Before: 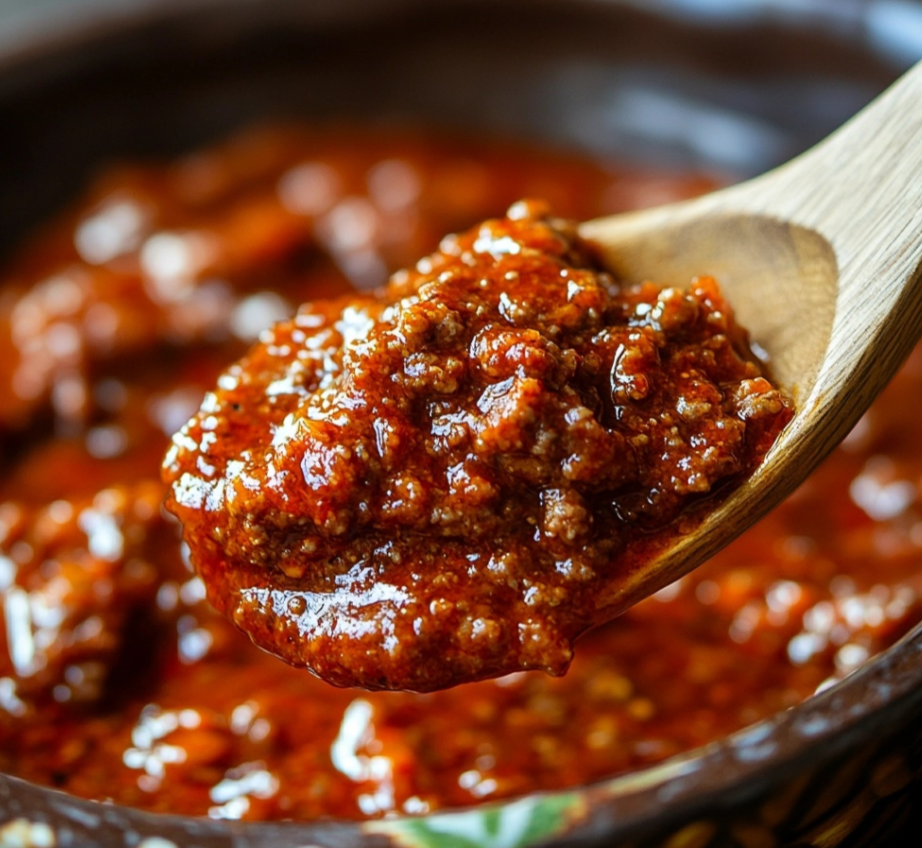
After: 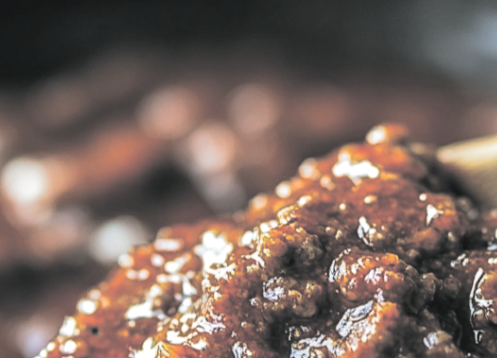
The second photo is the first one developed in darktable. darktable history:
crop: left 15.306%, top 9.065%, right 30.789%, bottom 48.638%
local contrast: shadows 94%
bloom: size 40%
split-toning: shadows › hue 190.8°, shadows › saturation 0.05, highlights › hue 54°, highlights › saturation 0.05, compress 0%
